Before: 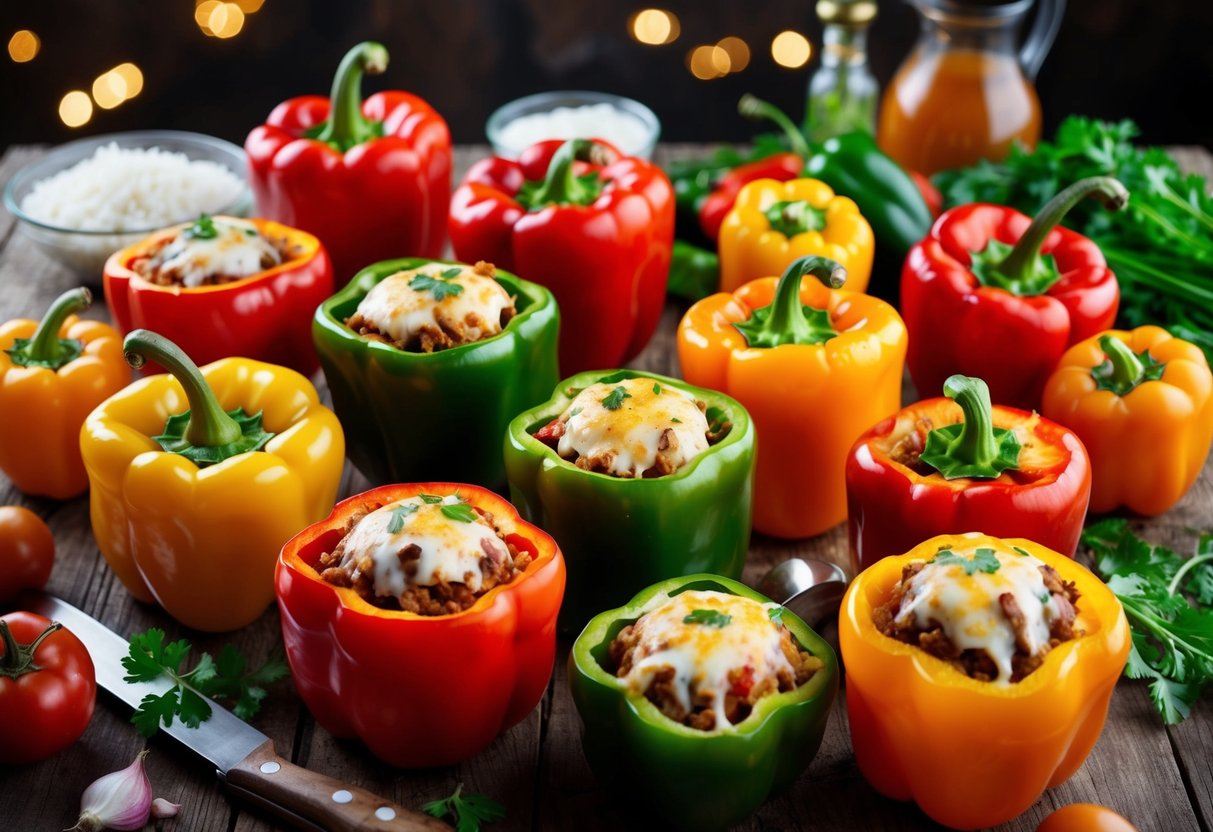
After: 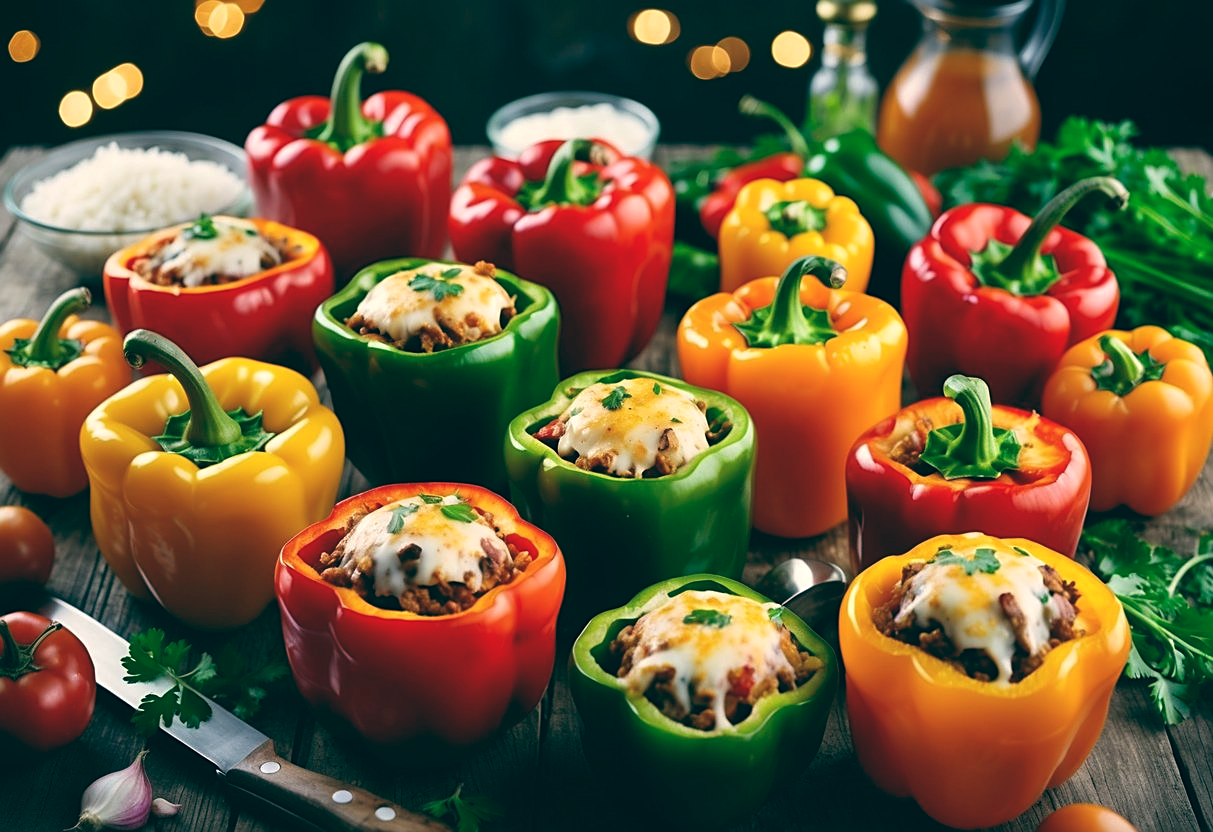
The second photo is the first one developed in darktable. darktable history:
sharpen: on, module defaults
color balance: lift [1.005, 0.99, 1.007, 1.01], gamma [1, 0.979, 1.011, 1.021], gain [0.923, 1.098, 1.025, 0.902], input saturation 90.45%, contrast 7.73%, output saturation 105.91%
